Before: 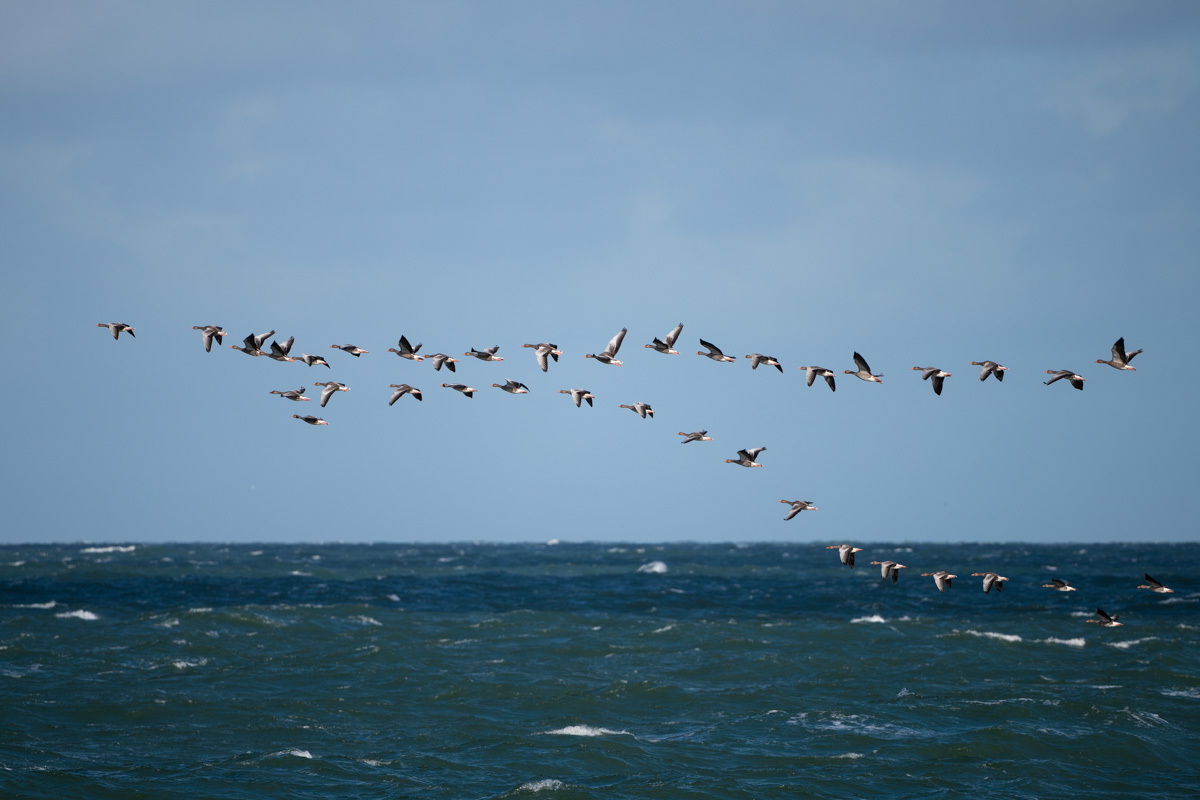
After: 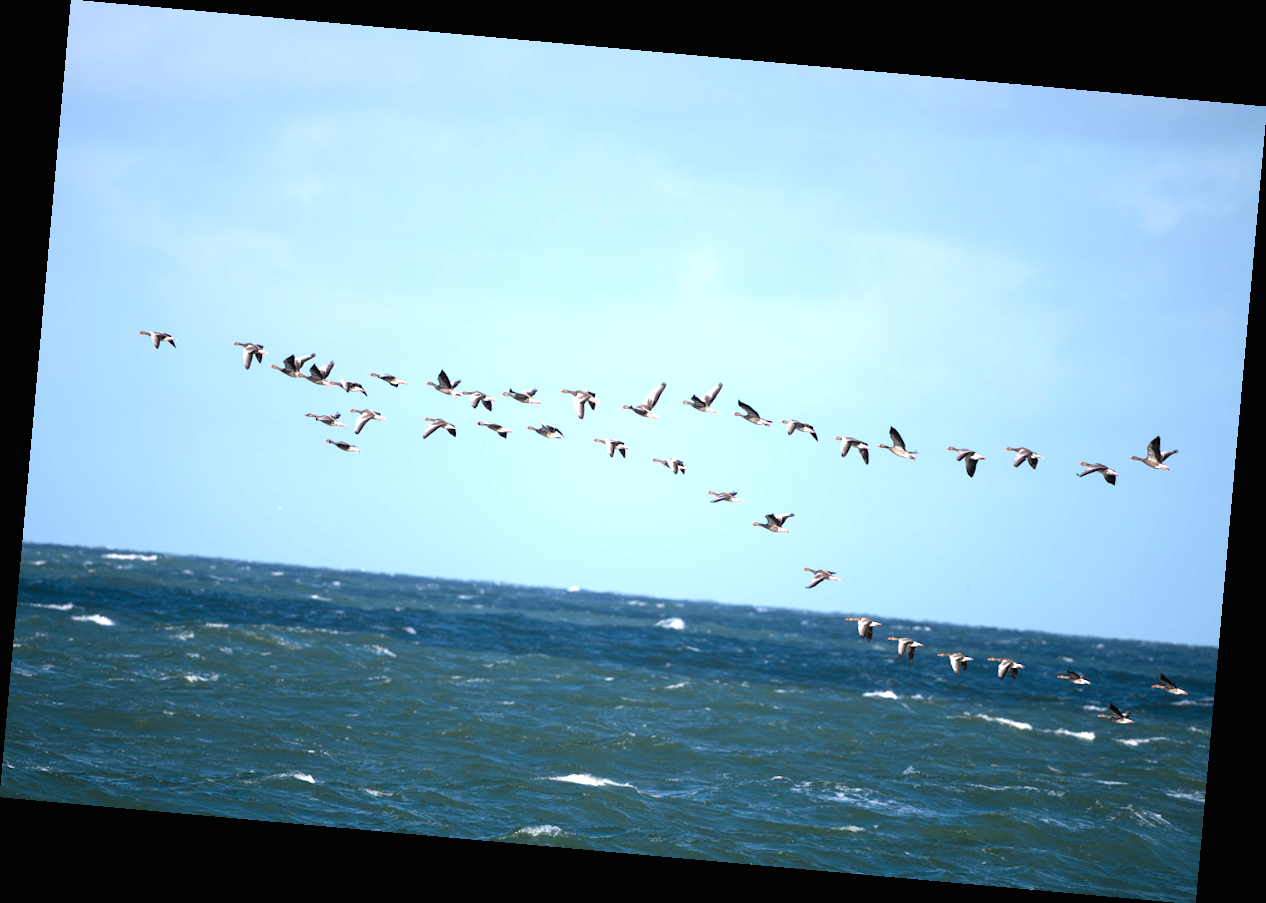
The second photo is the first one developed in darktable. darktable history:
exposure: black level correction 0, exposure 1.2 EV, compensate exposure bias true, compensate highlight preservation false
white balance: red 1.004, blue 1.024
rotate and perspective: rotation 5.12°, automatic cropping off
